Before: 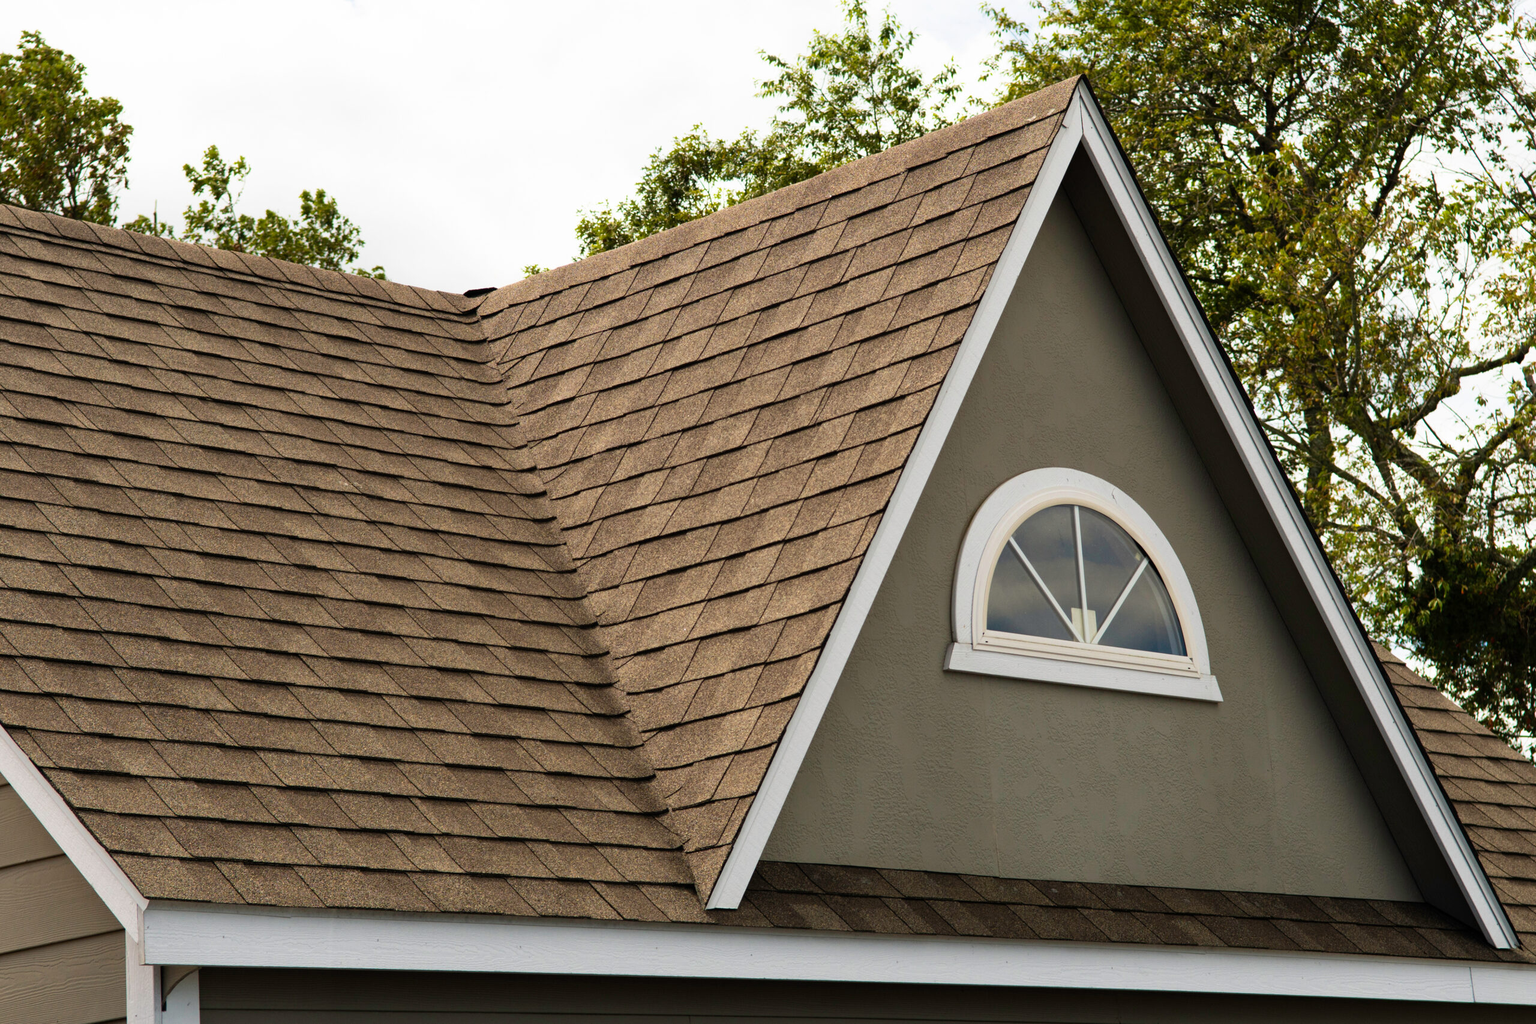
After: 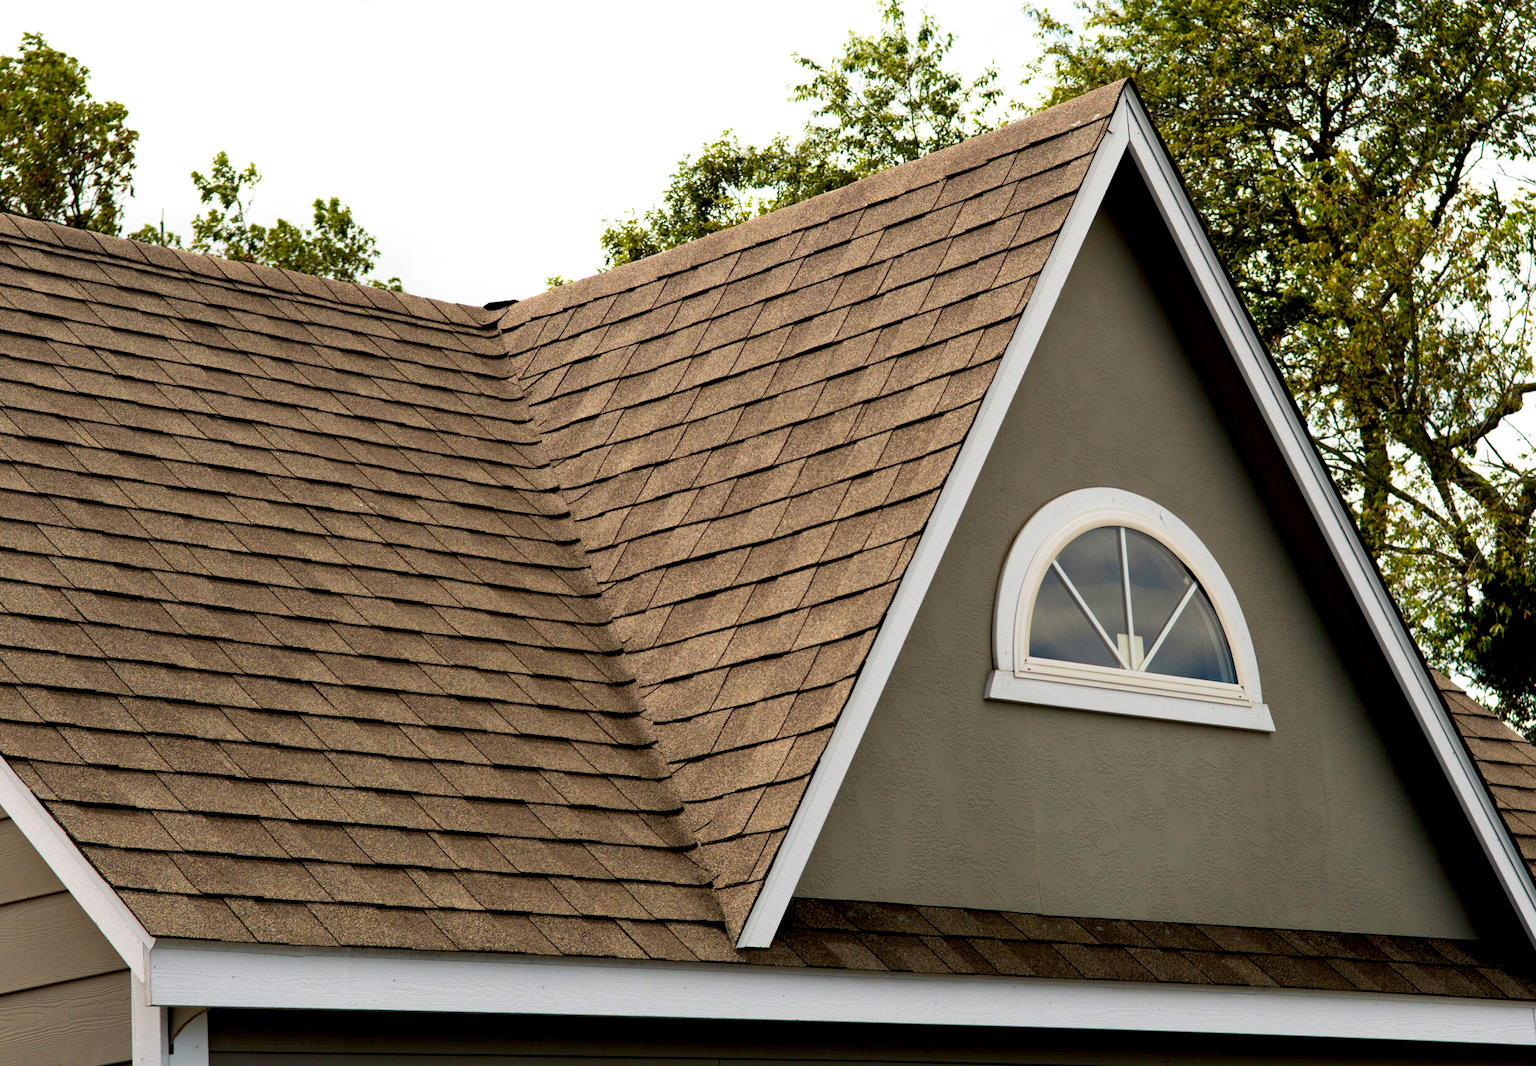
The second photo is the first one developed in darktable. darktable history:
crop: right 4.089%, bottom 0.046%
exposure: black level correction 0.009, exposure 0.111 EV, compensate highlight preservation false
